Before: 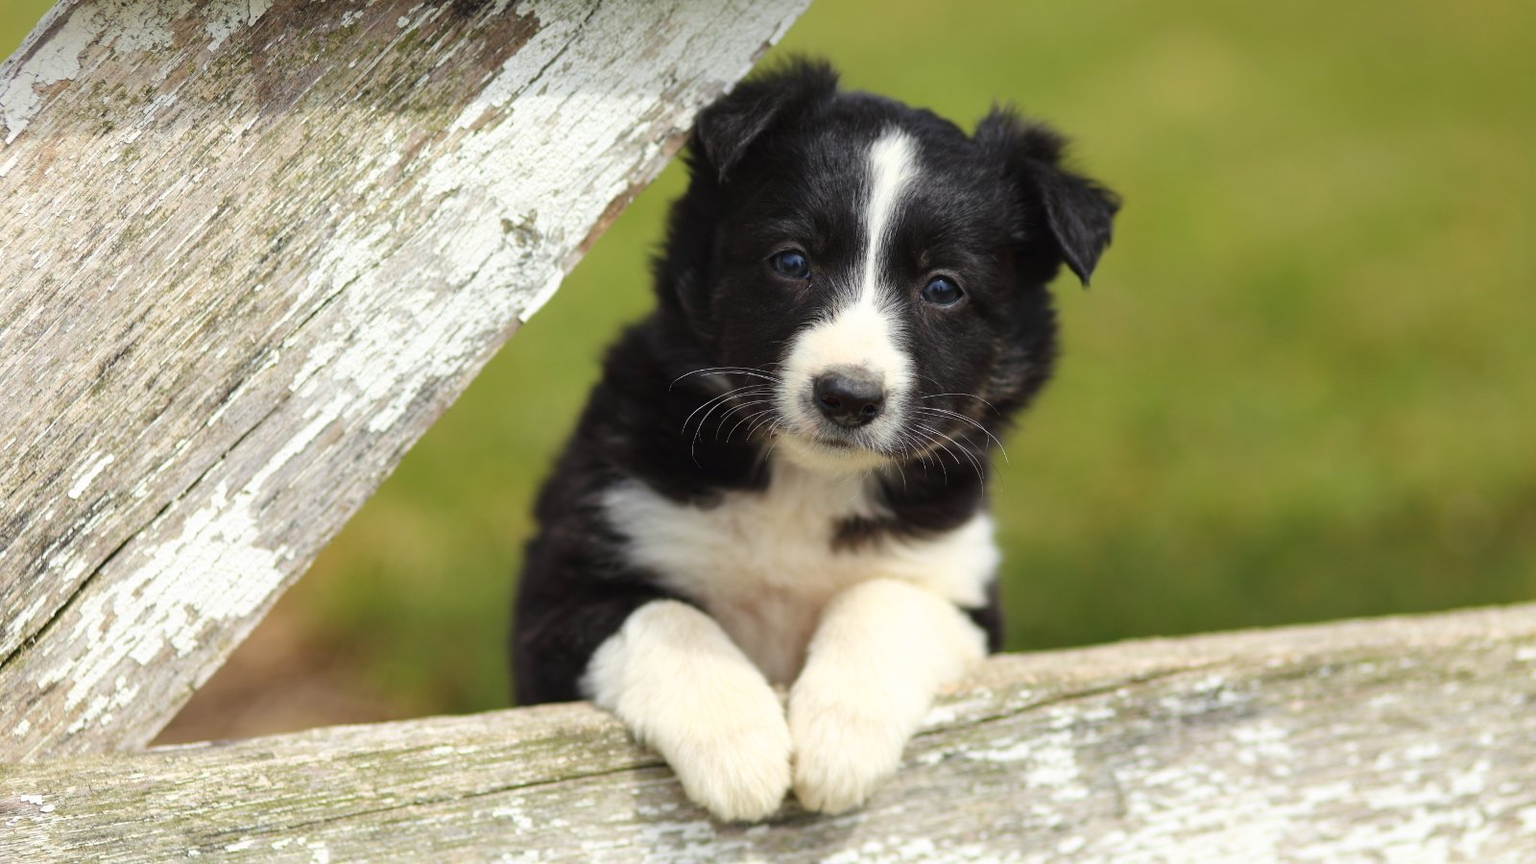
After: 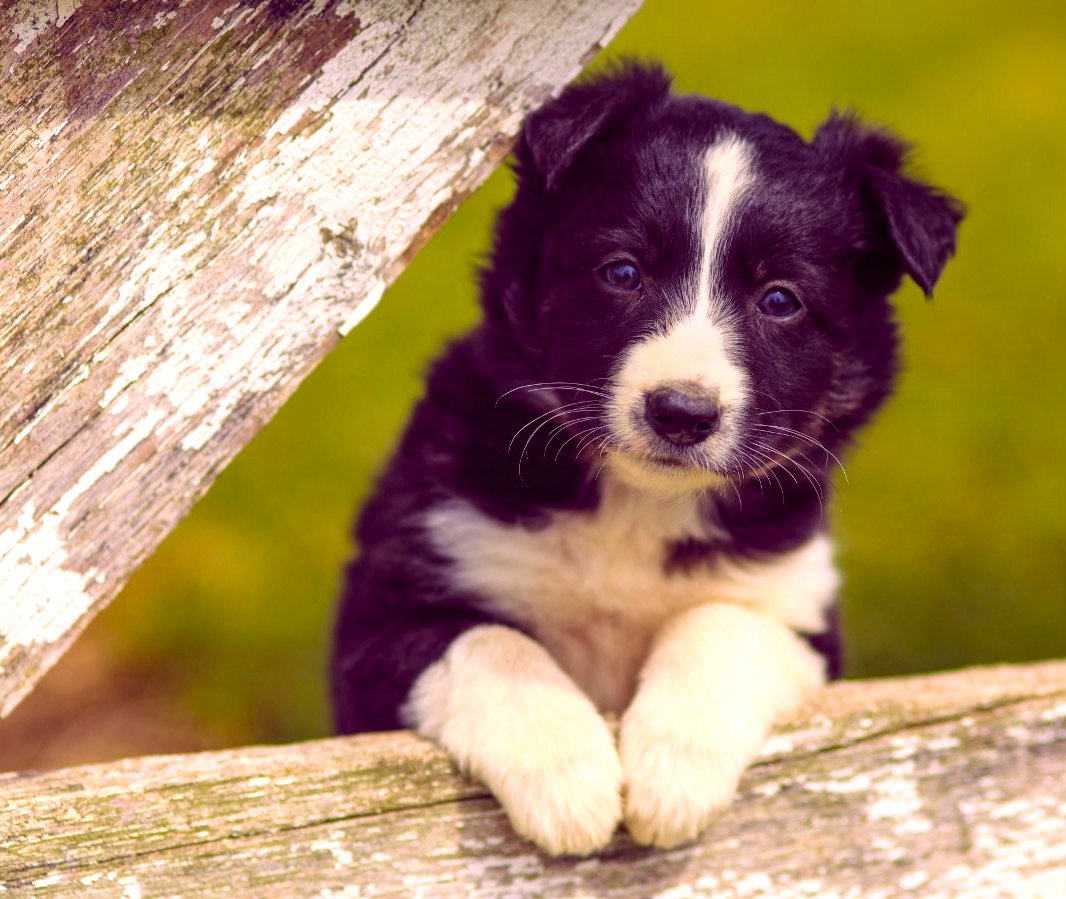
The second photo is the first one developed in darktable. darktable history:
tone equalizer: on, module defaults
velvia: on, module defaults
white balance: red 0.988, blue 1.017
color balance rgb: shadows lift › chroma 6.43%, shadows lift › hue 305.74°, highlights gain › chroma 2.43%, highlights gain › hue 35.74°, global offset › chroma 0.28%, global offset › hue 320.29°, linear chroma grading › global chroma 5.5%, perceptual saturation grading › global saturation 30%, contrast 5.15%
crop and rotate: left 12.648%, right 20.685%
contrast brightness saturation: saturation 0.1
local contrast: on, module defaults
